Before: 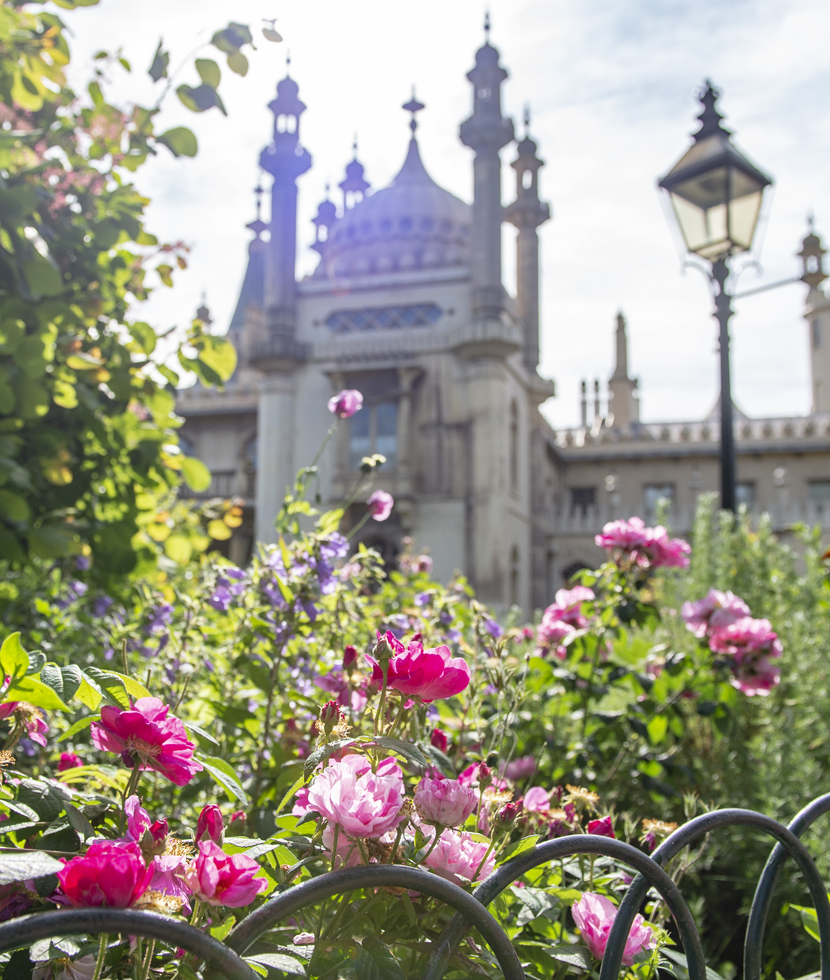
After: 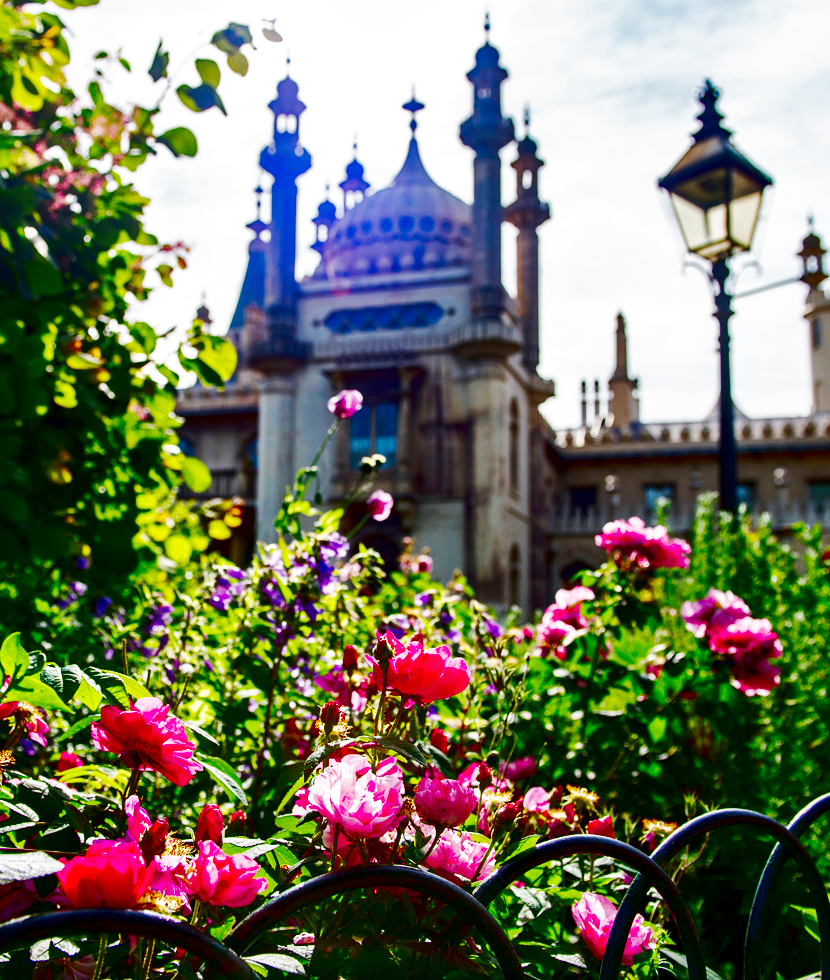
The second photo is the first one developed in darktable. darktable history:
contrast brightness saturation: brightness -0.985, saturation 0.999
local contrast: mode bilateral grid, contrast 20, coarseness 50, detail 128%, midtone range 0.2
base curve: curves: ch0 [(0, 0) (0.005, 0.002) (0.193, 0.295) (0.399, 0.664) (0.75, 0.928) (1, 1)], preserve colors none
